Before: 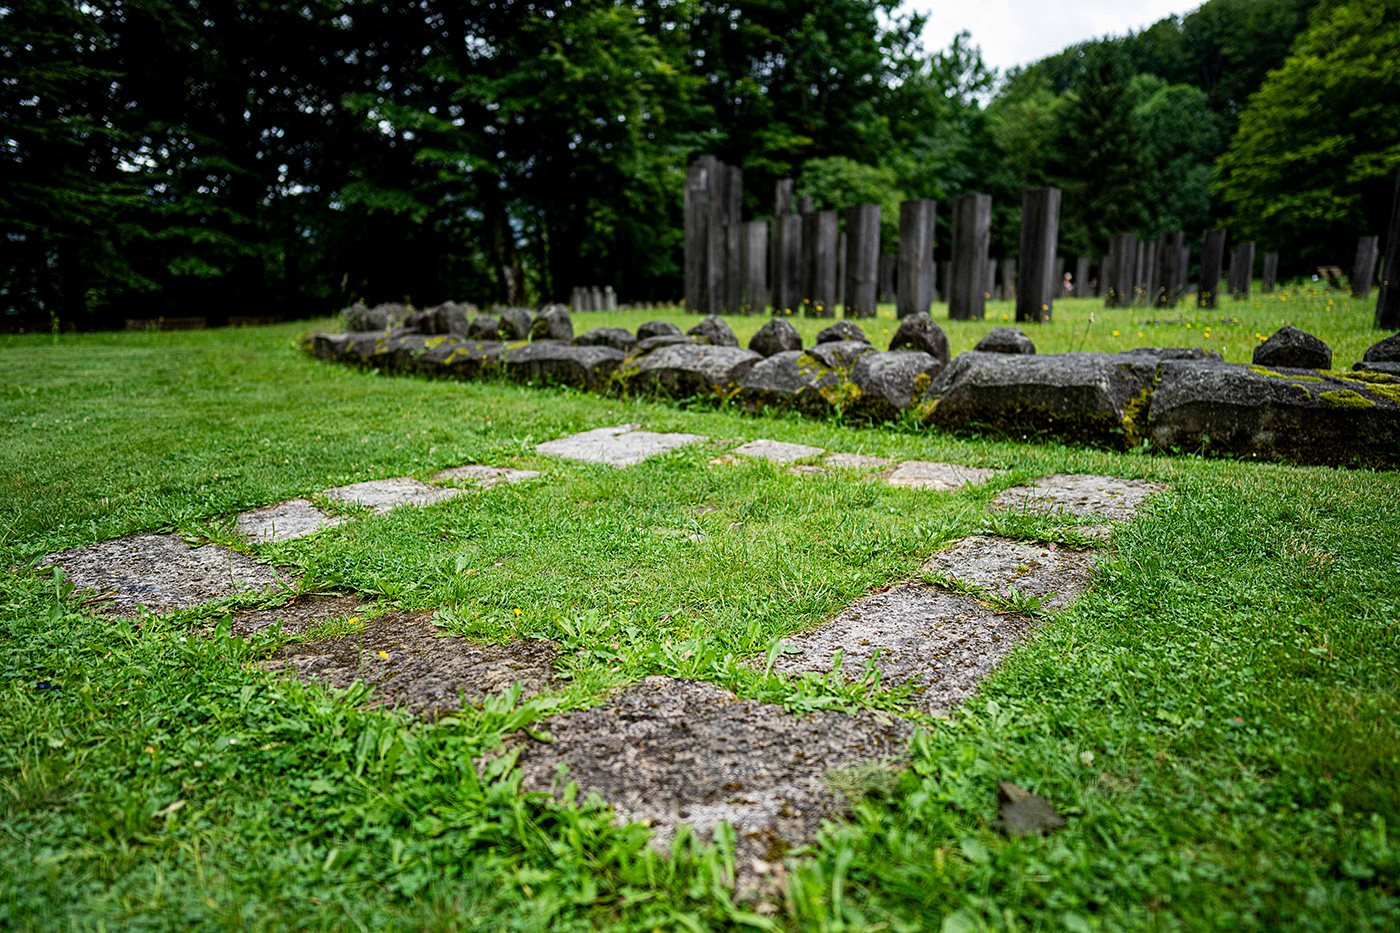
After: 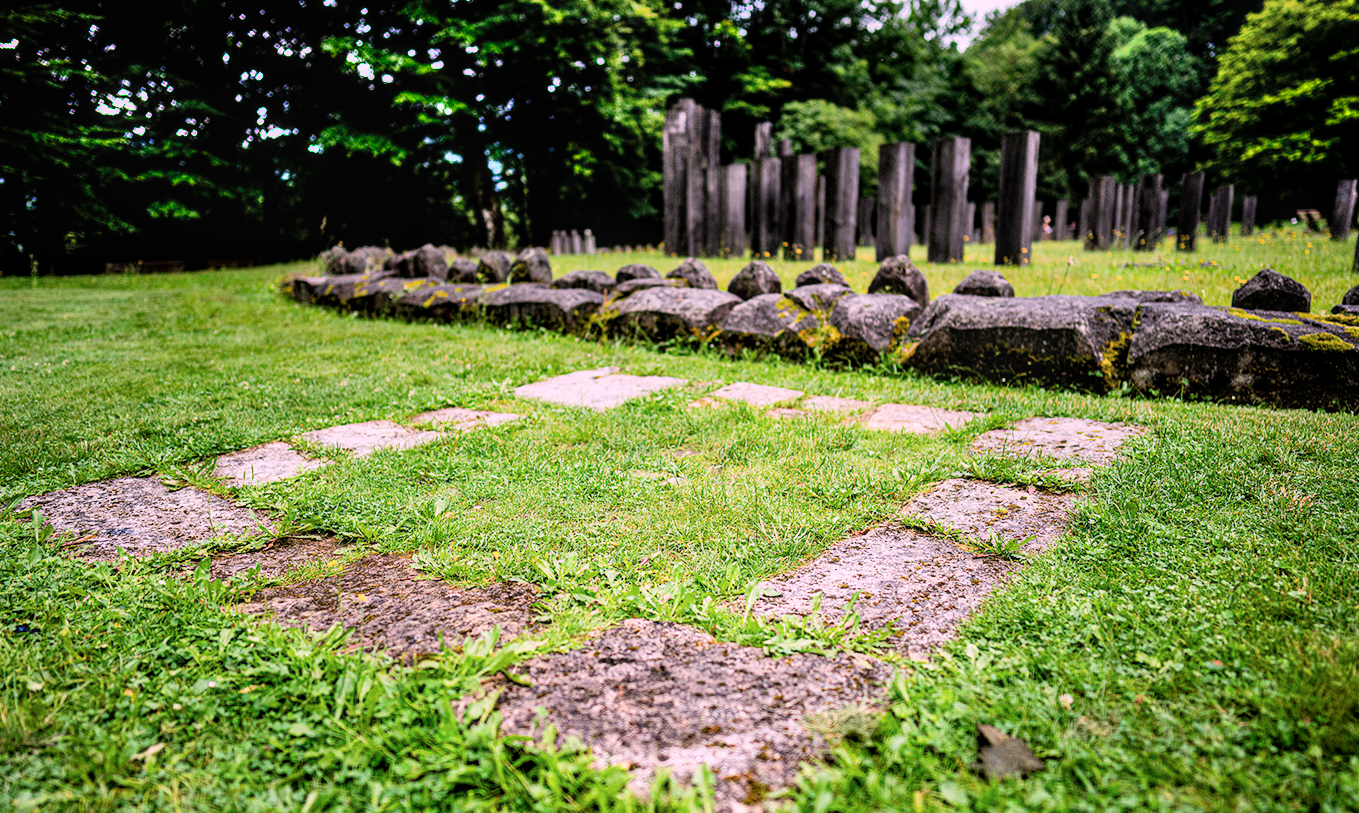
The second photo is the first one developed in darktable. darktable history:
exposure: black level correction 0, exposure 0.5 EV, compensate highlight preservation false
contrast equalizer: octaves 7, y [[0.502, 0.505, 0.512, 0.529, 0.564, 0.588], [0.5 ×6], [0.502, 0.505, 0.512, 0.529, 0.564, 0.588], [0, 0.001, 0.001, 0.004, 0.008, 0.011], [0, 0.001, 0.001, 0.004, 0.008, 0.011]], mix -1
crop: left 1.507%, top 6.147%, right 1.379%, bottom 6.637%
local contrast: on, module defaults
filmic rgb: black relative exposure -7.65 EV, white relative exposure 4.56 EV, hardness 3.61, contrast 1.106
white balance: red 1.188, blue 1.11
shadows and highlights: radius 44.78, white point adjustment 6.64, compress 79.65%, highlights color adjustment 78.42%, soften with gaussian
